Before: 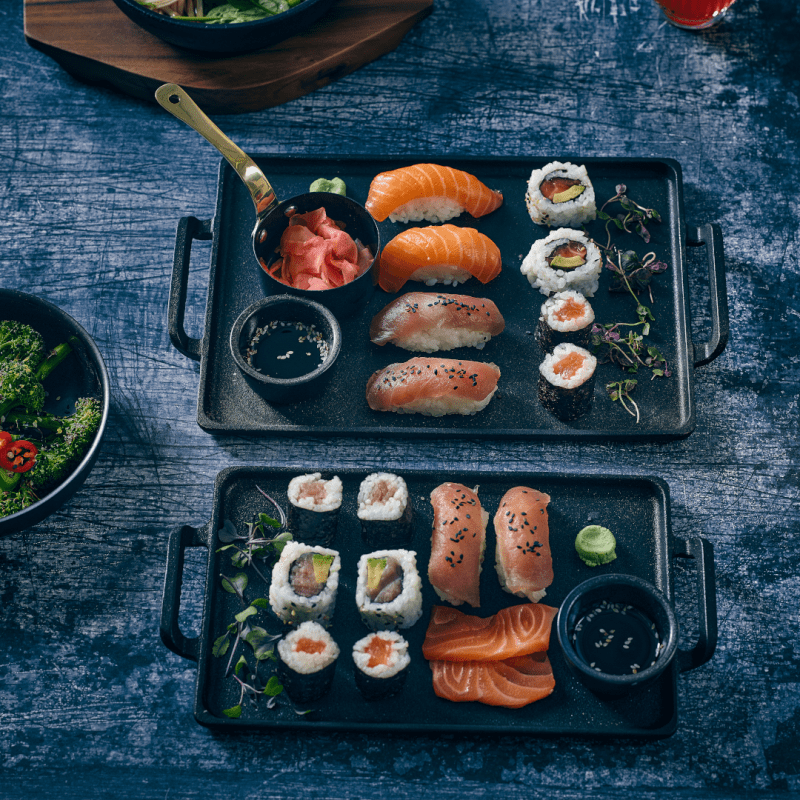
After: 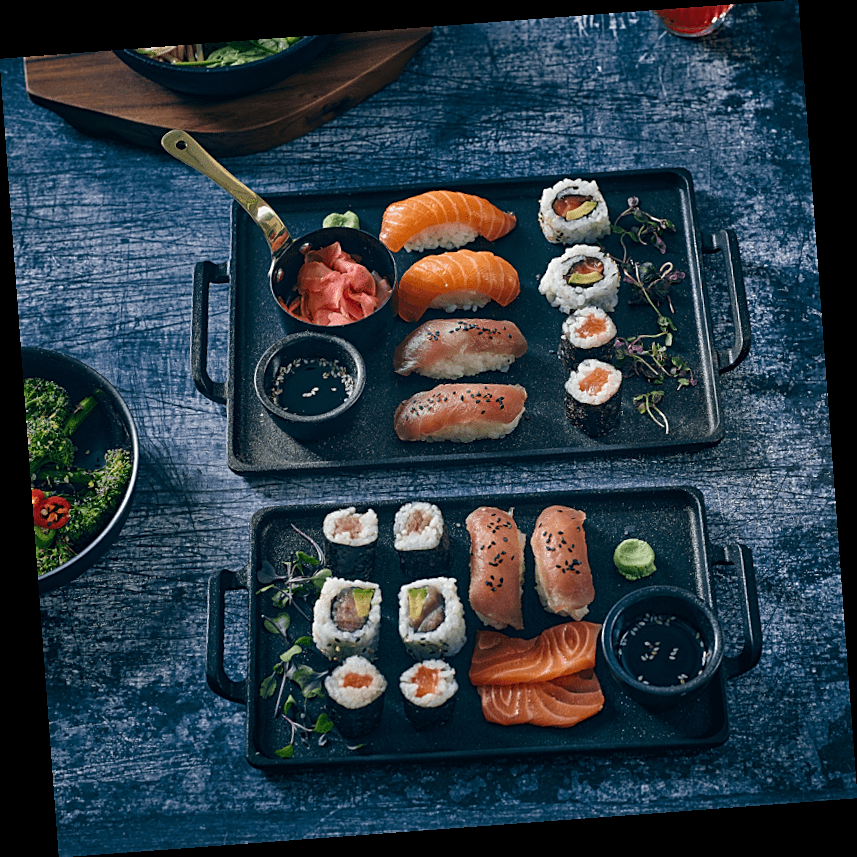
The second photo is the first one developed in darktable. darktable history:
rotate and perspective: rotation -4.25°, automatic cropping off
sharpen: on, module defaults
exposure: compensate highlight preservation false
